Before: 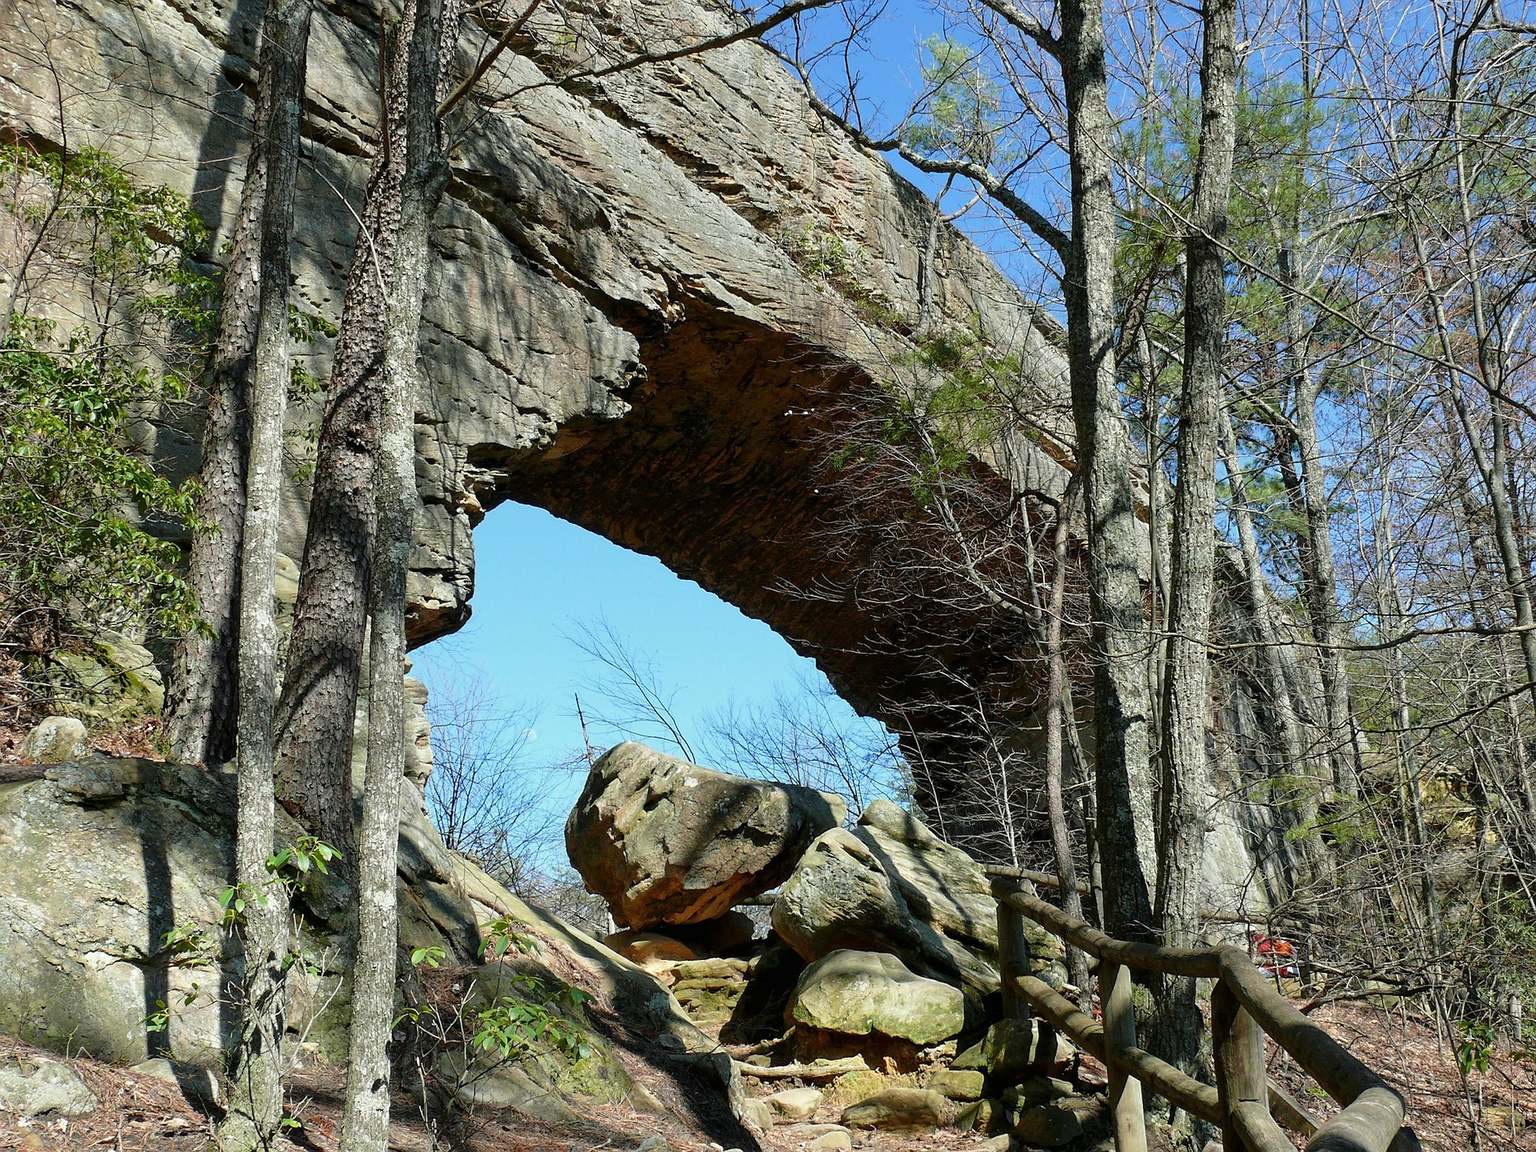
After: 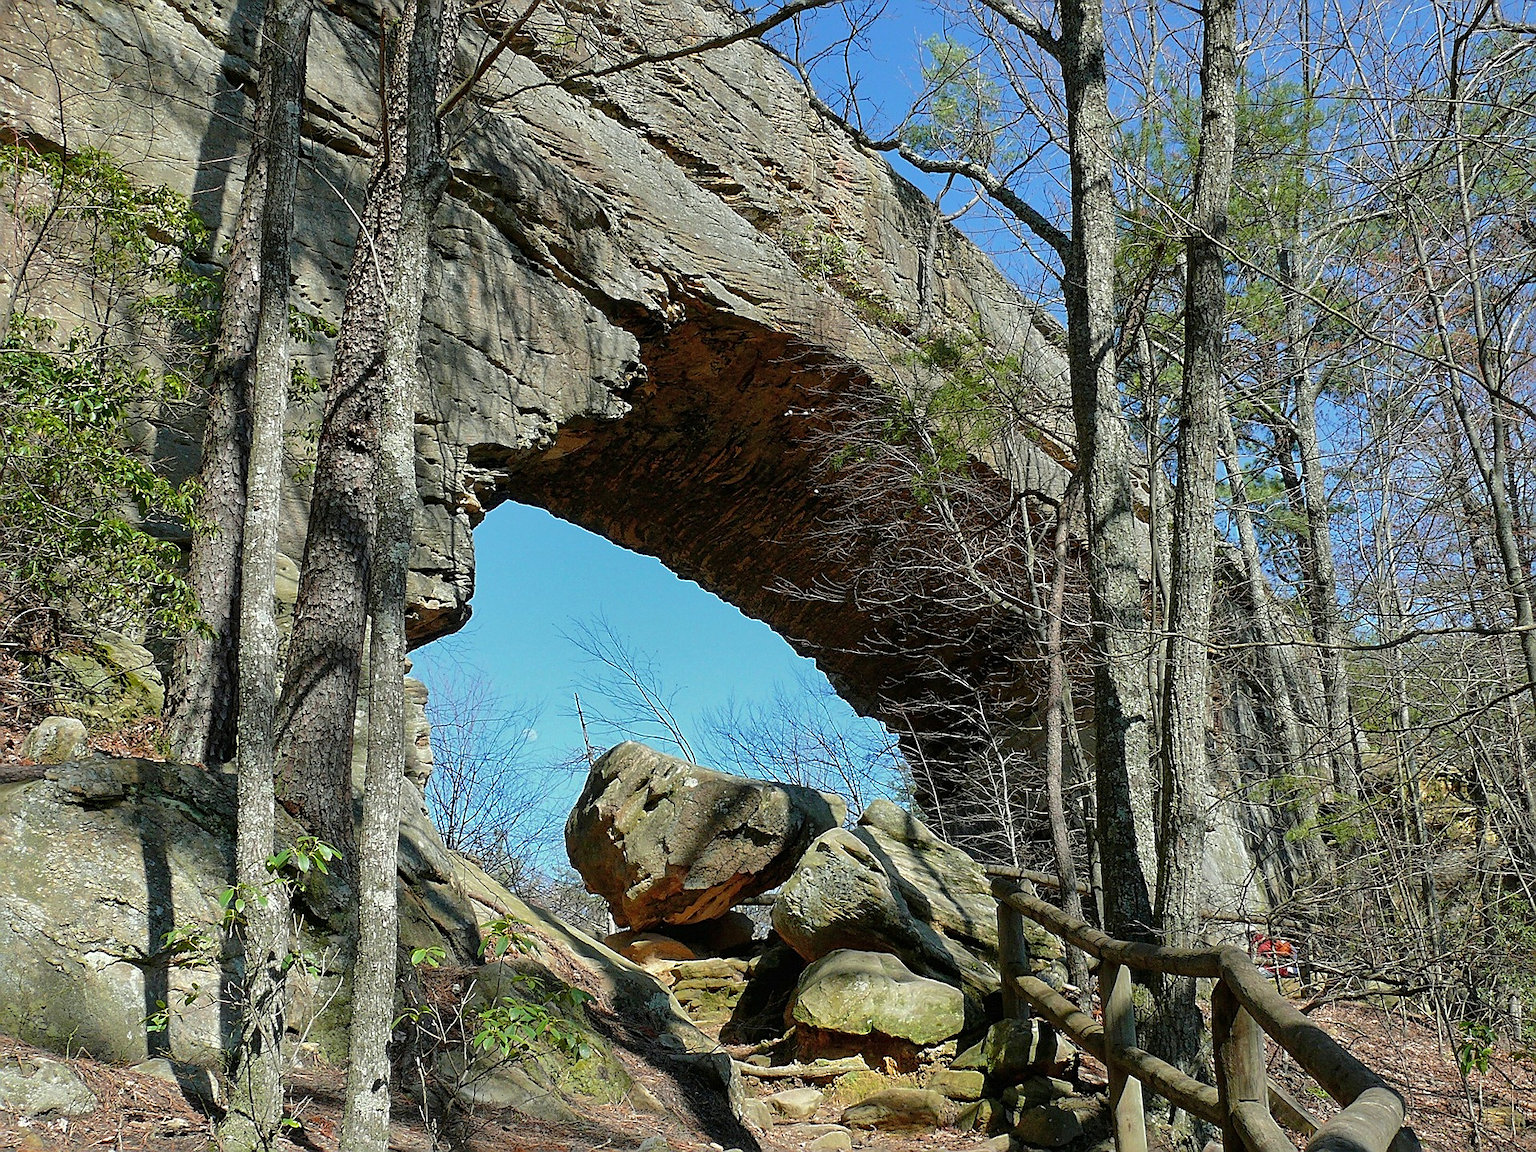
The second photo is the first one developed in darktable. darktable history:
sharpen: on, module defaults
shadows and highlights: shadows 40, highlights -60
